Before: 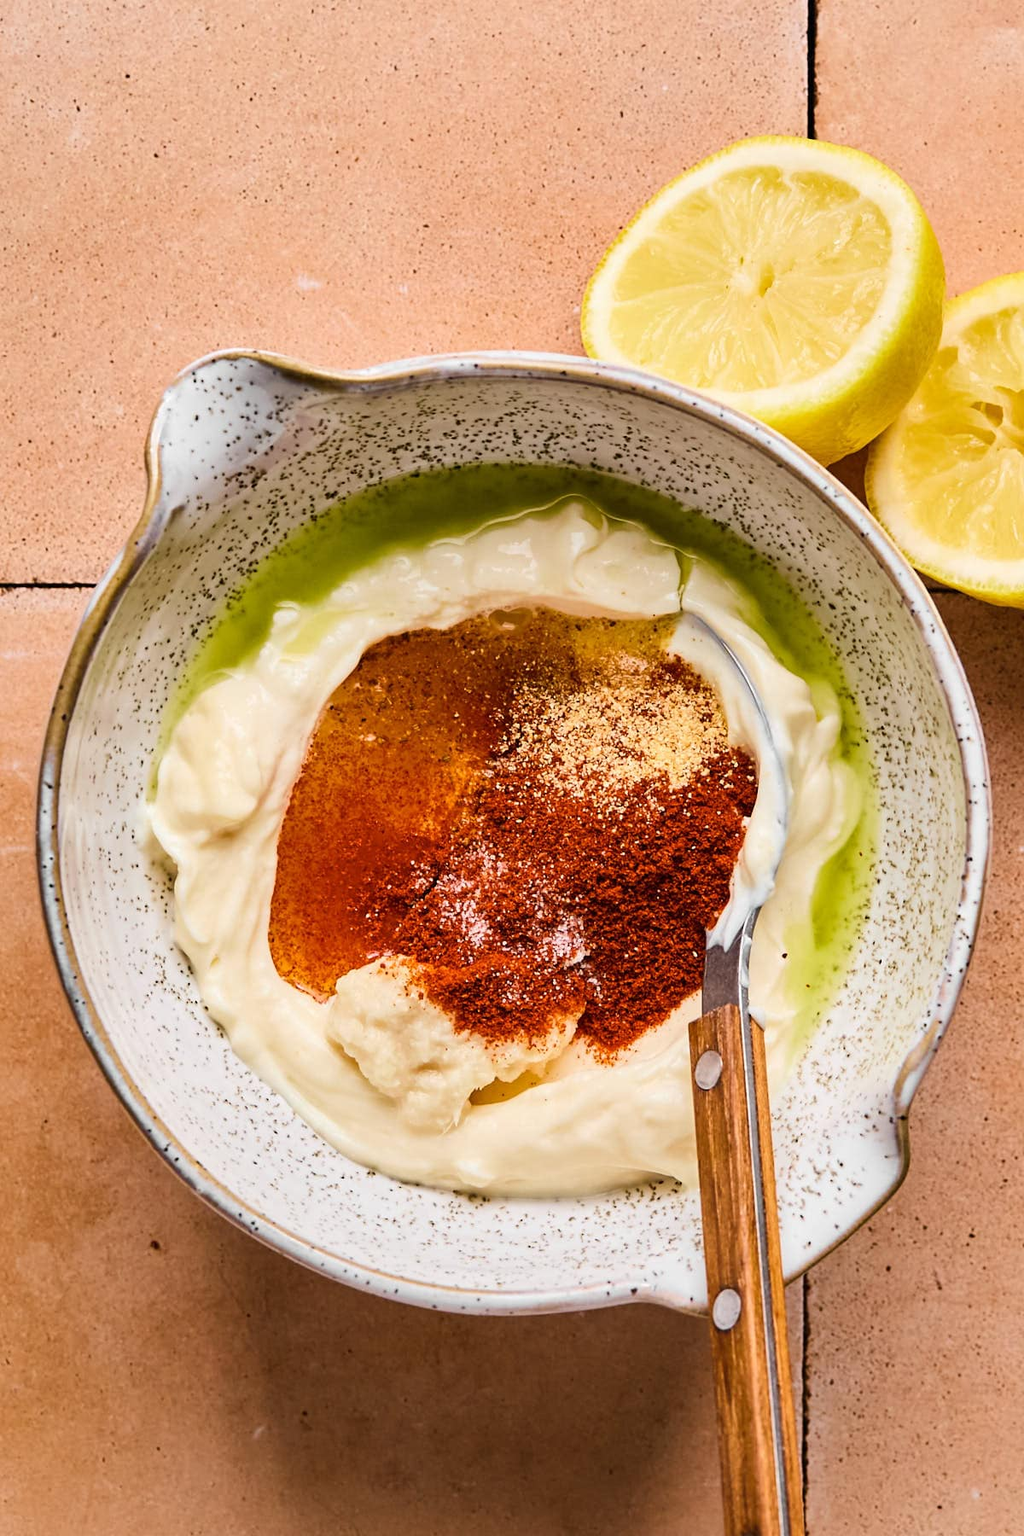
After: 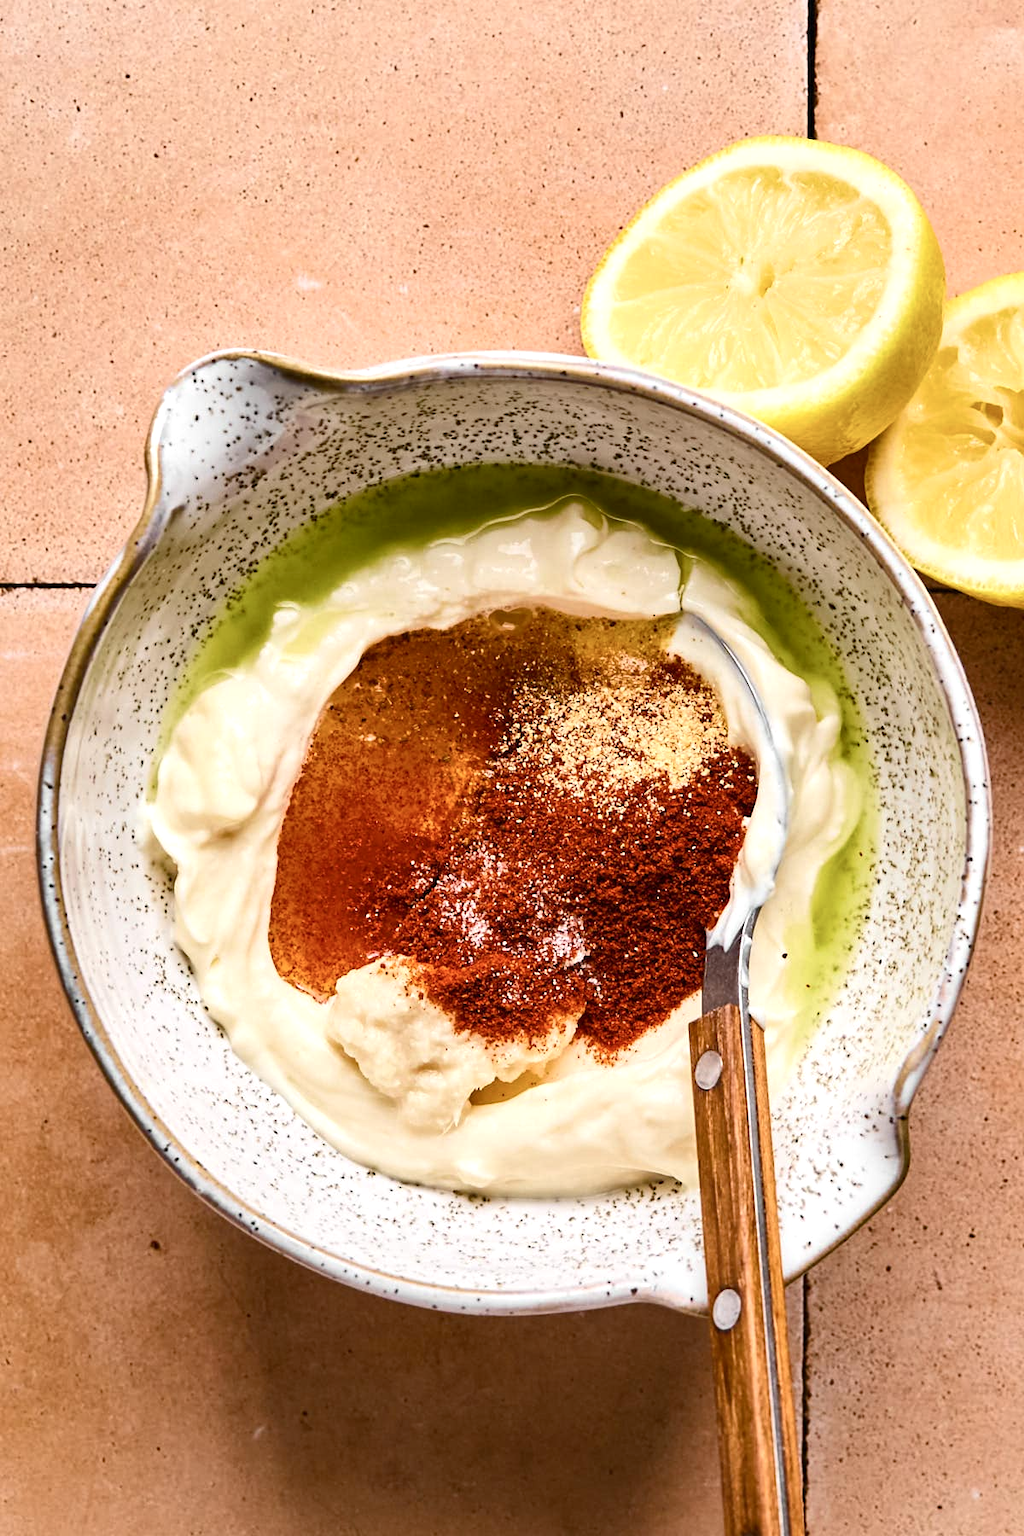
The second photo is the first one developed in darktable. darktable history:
color balance rgb: shadows lift › chroma 0.708%, shadows lift › hue 115.56°, perceptual saturation grading › global saturation 0.389%, perceptual saturation grading › highlights -19.873%, perceptual saturation grading › shadows 20.467%, perceptual brilliance grading › global brilliance 15.081%, perceptual brilliance grading › shadows -35.557%, contrast -10.154%
